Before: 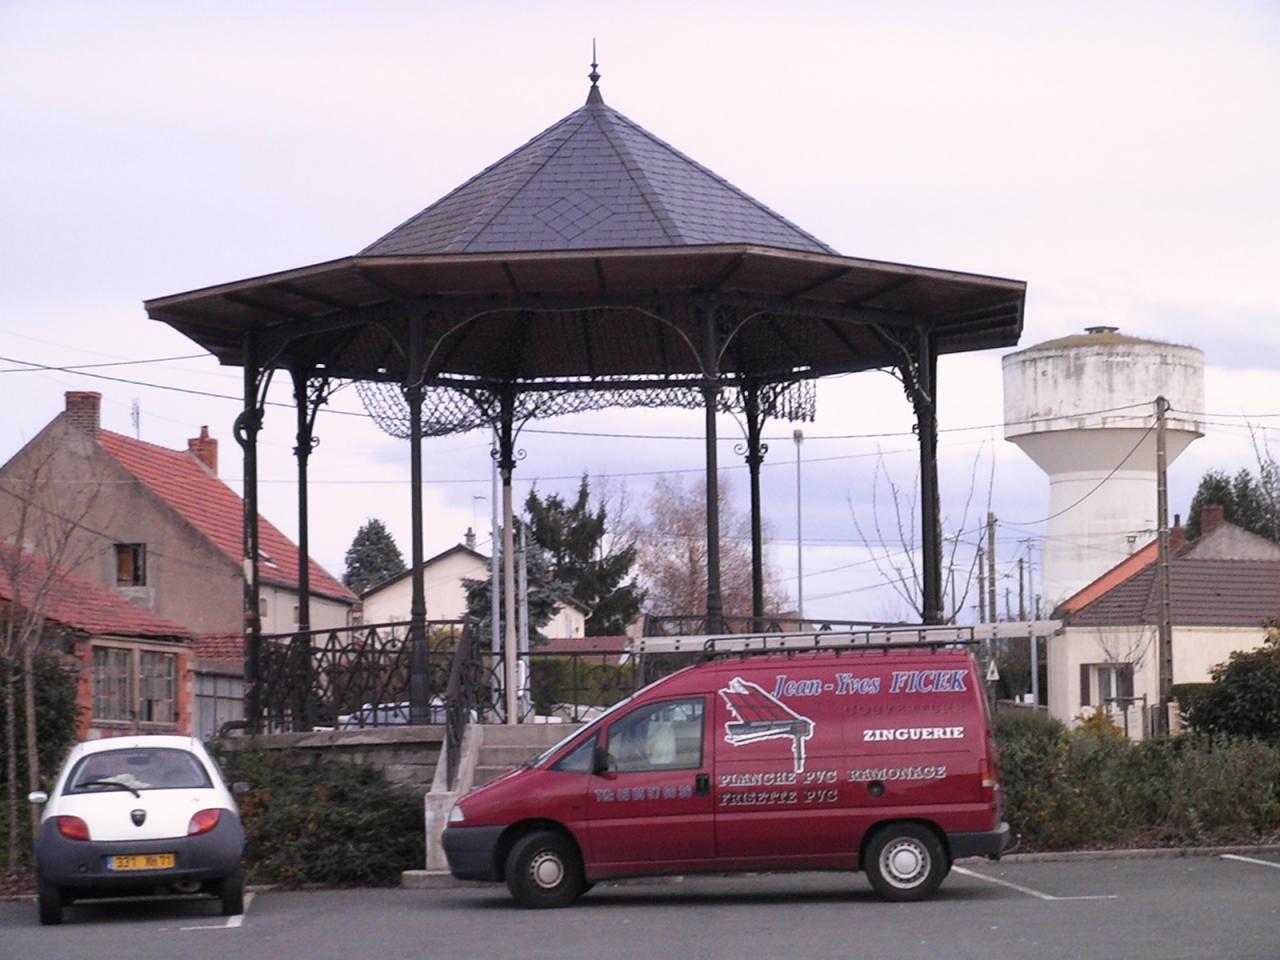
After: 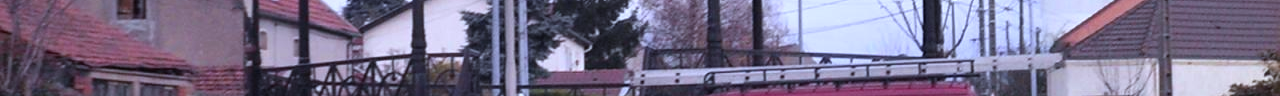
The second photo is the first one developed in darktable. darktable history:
crop and rotate: top 59.084%, bottom 30.916%
color balance: gamma [0.9, 0.988, 0.975, 1.025], gain [1.05, 1, 1, 1]
white balance: red 0.926, green 1.003, blue 1.133
